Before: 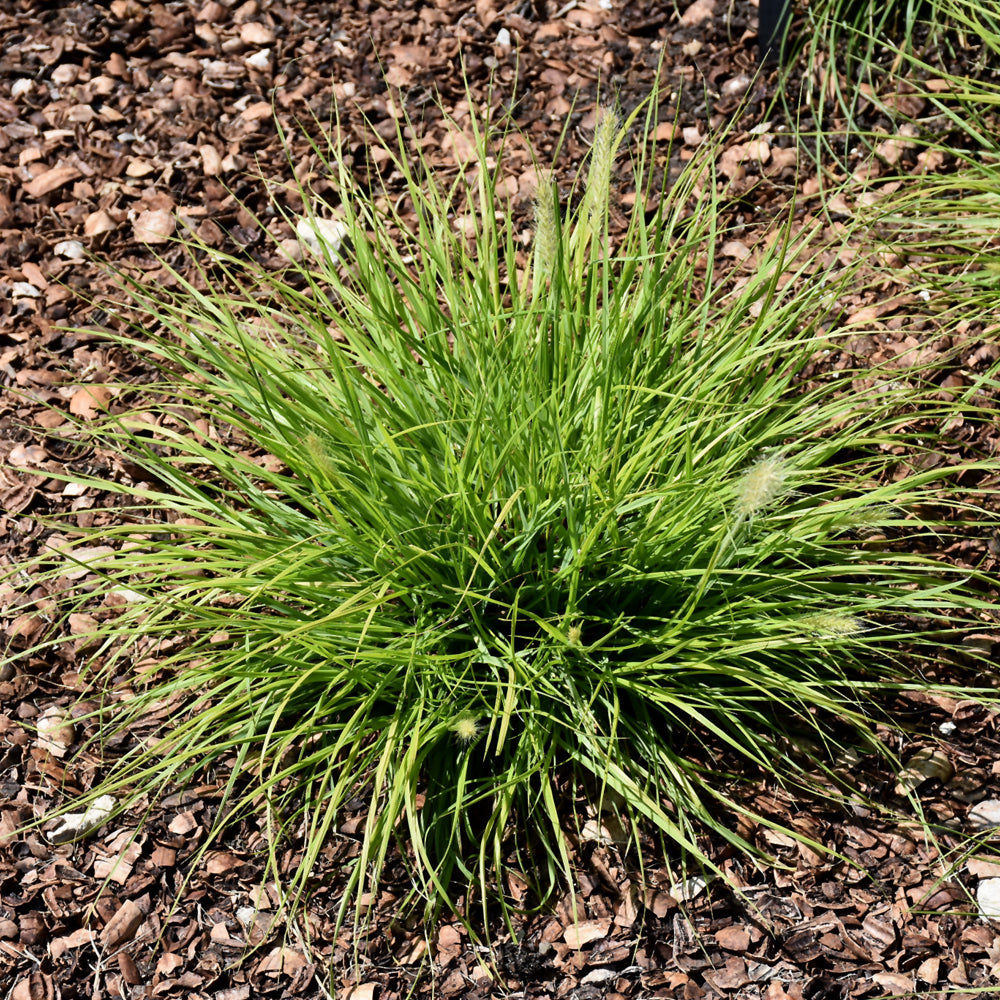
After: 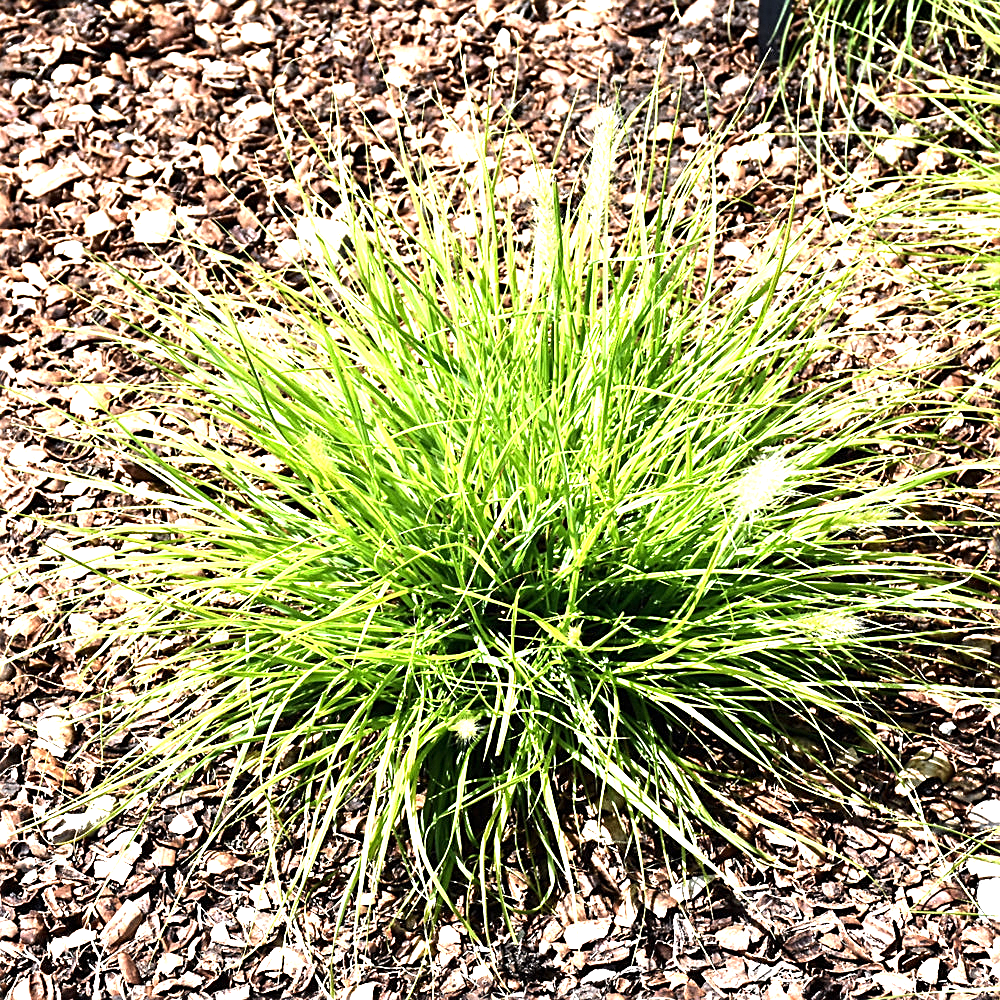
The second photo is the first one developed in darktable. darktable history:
sharpen: on, module defaults
exposure: black level correction 0, exposure 1.45 EV, compensate exposure bias true, compensate highlight preservation false
tone equalizer: -8 EV -0.417 EV, -7 EV -0.389 EV, -6 EV -0.333 EV, -5 EV -0.222 EV, -3 EV 0.222 EV, -2 EV 0.333 EV, -1 EV 0.389 EV, +0 EV 0.417 EV, edges refinement/feathering 500, mask exposure compensation -1.57 EV, preserve details no
grain: coarseness 0.09 ISO, strength 10%
